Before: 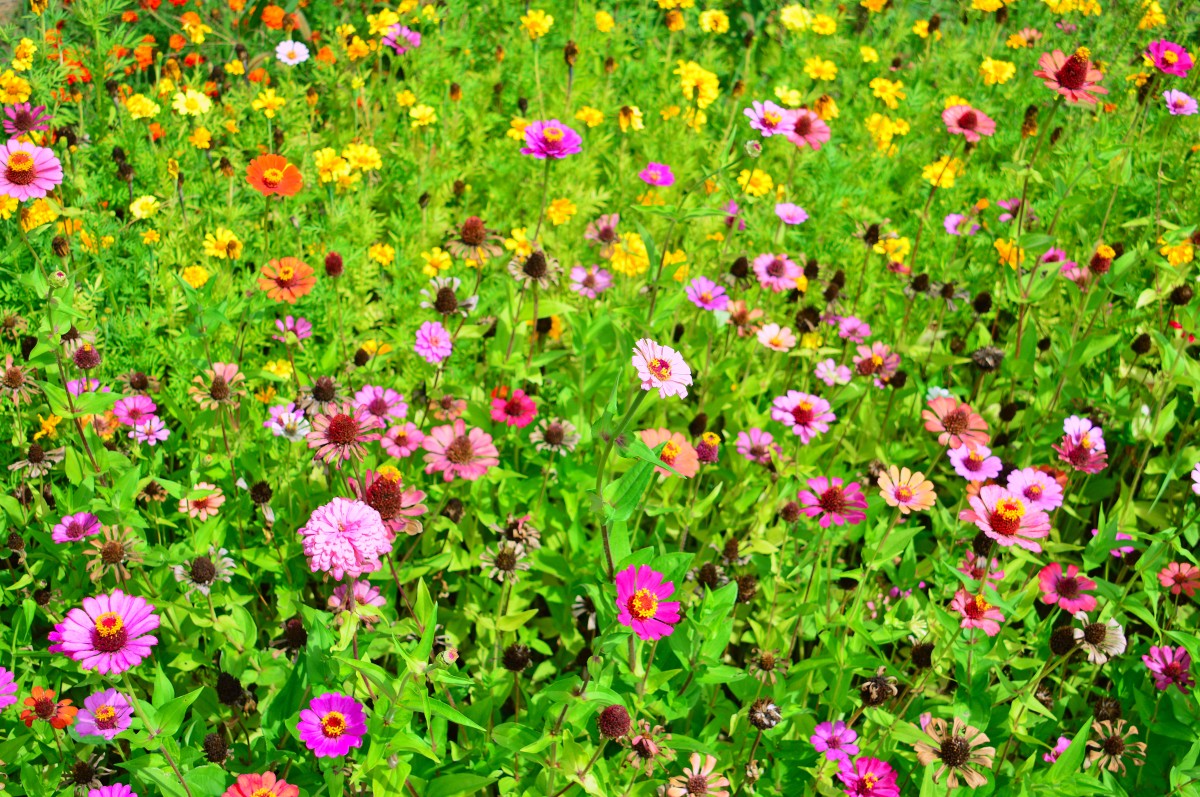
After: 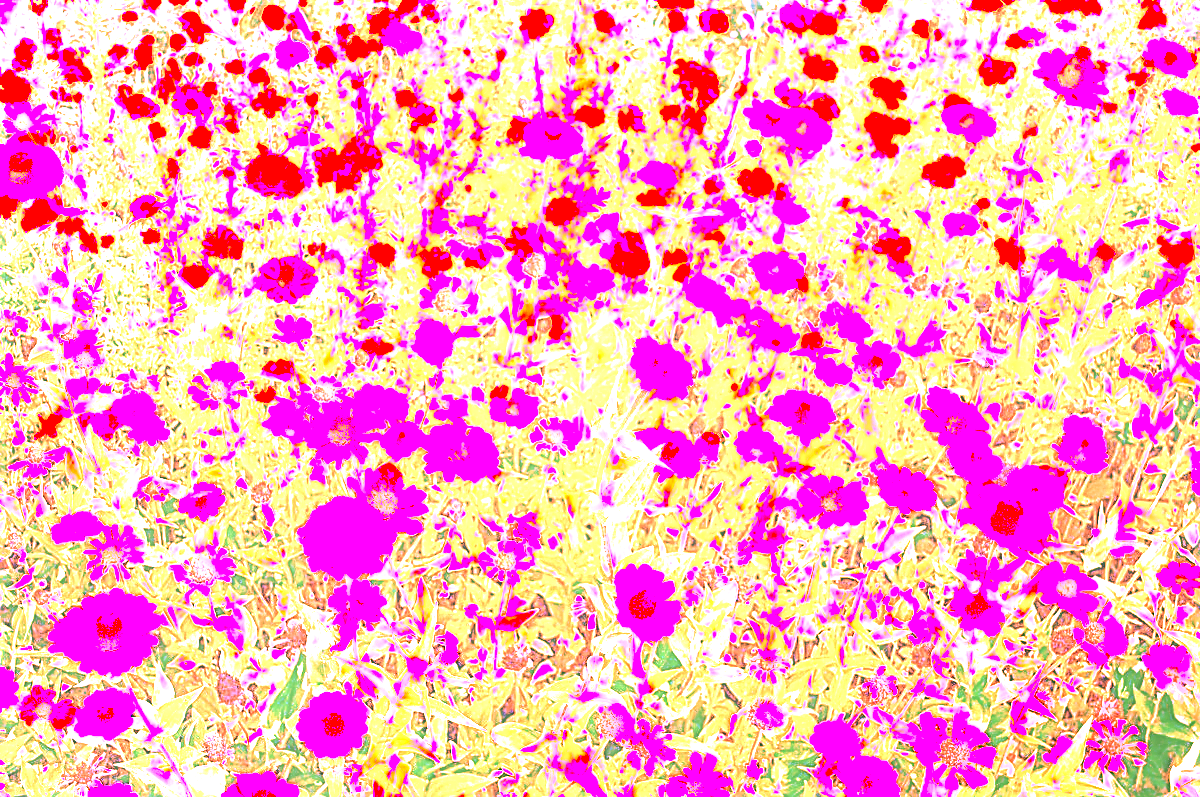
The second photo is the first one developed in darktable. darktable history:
local contrast: on, module defaults
exposure: black level correction 0, exposure 0.5 EV, compensate exposure bias true, compensate highlight preservation false
white balance: red 8, blue 8
sharpen: on, module defaults
